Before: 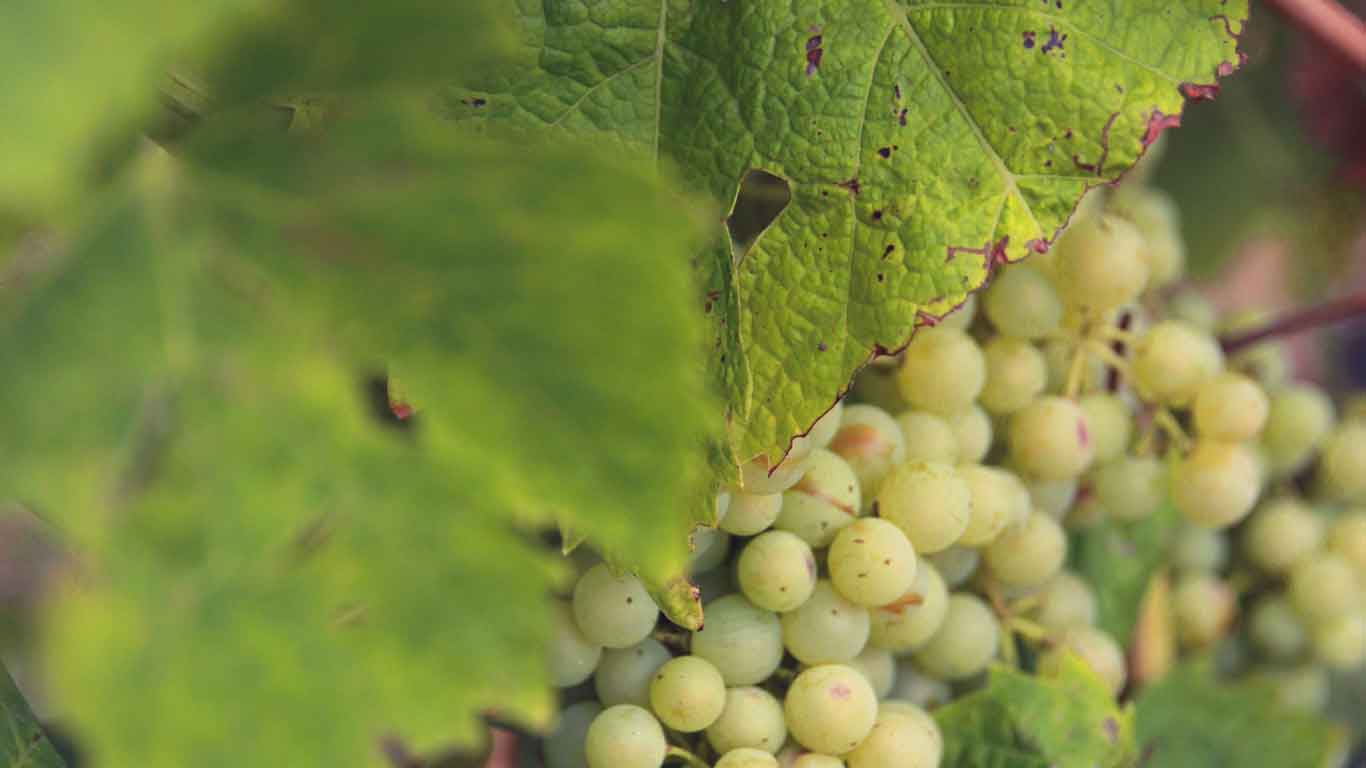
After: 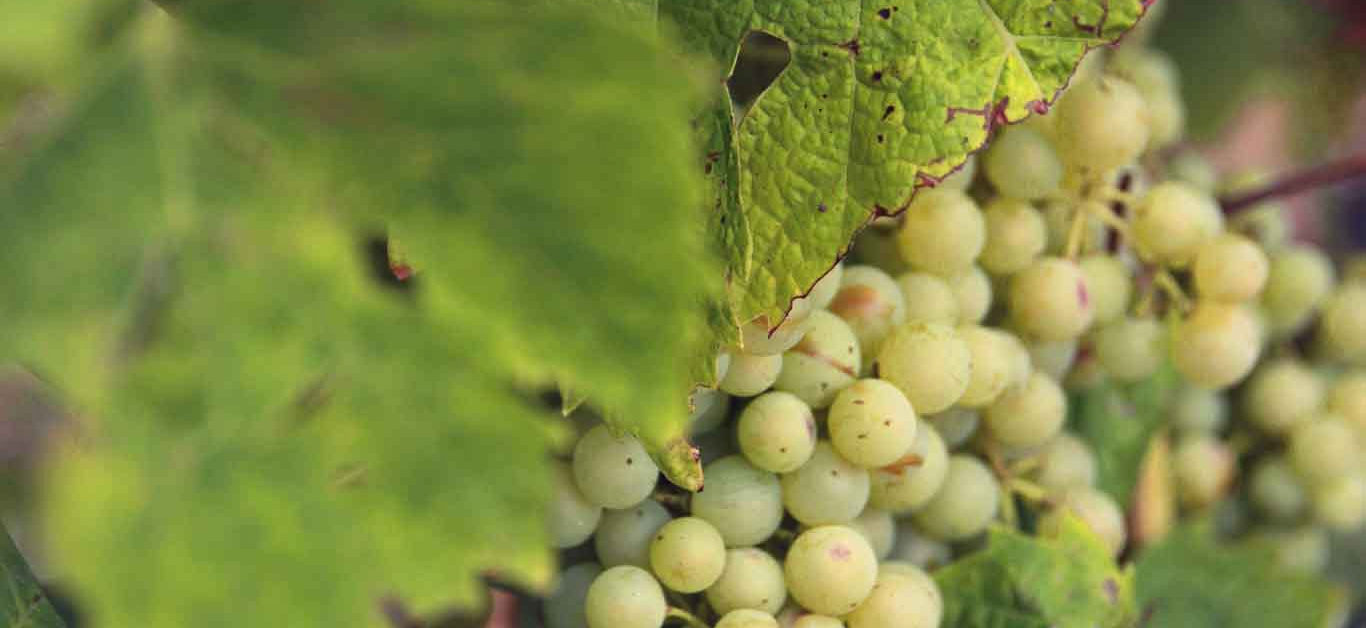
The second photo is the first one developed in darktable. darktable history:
crop and rotate: top 18.15%
local contrast: mode bilateral grid, contrast 24, coarseness 50, detail 124%, midtone range 0.2
